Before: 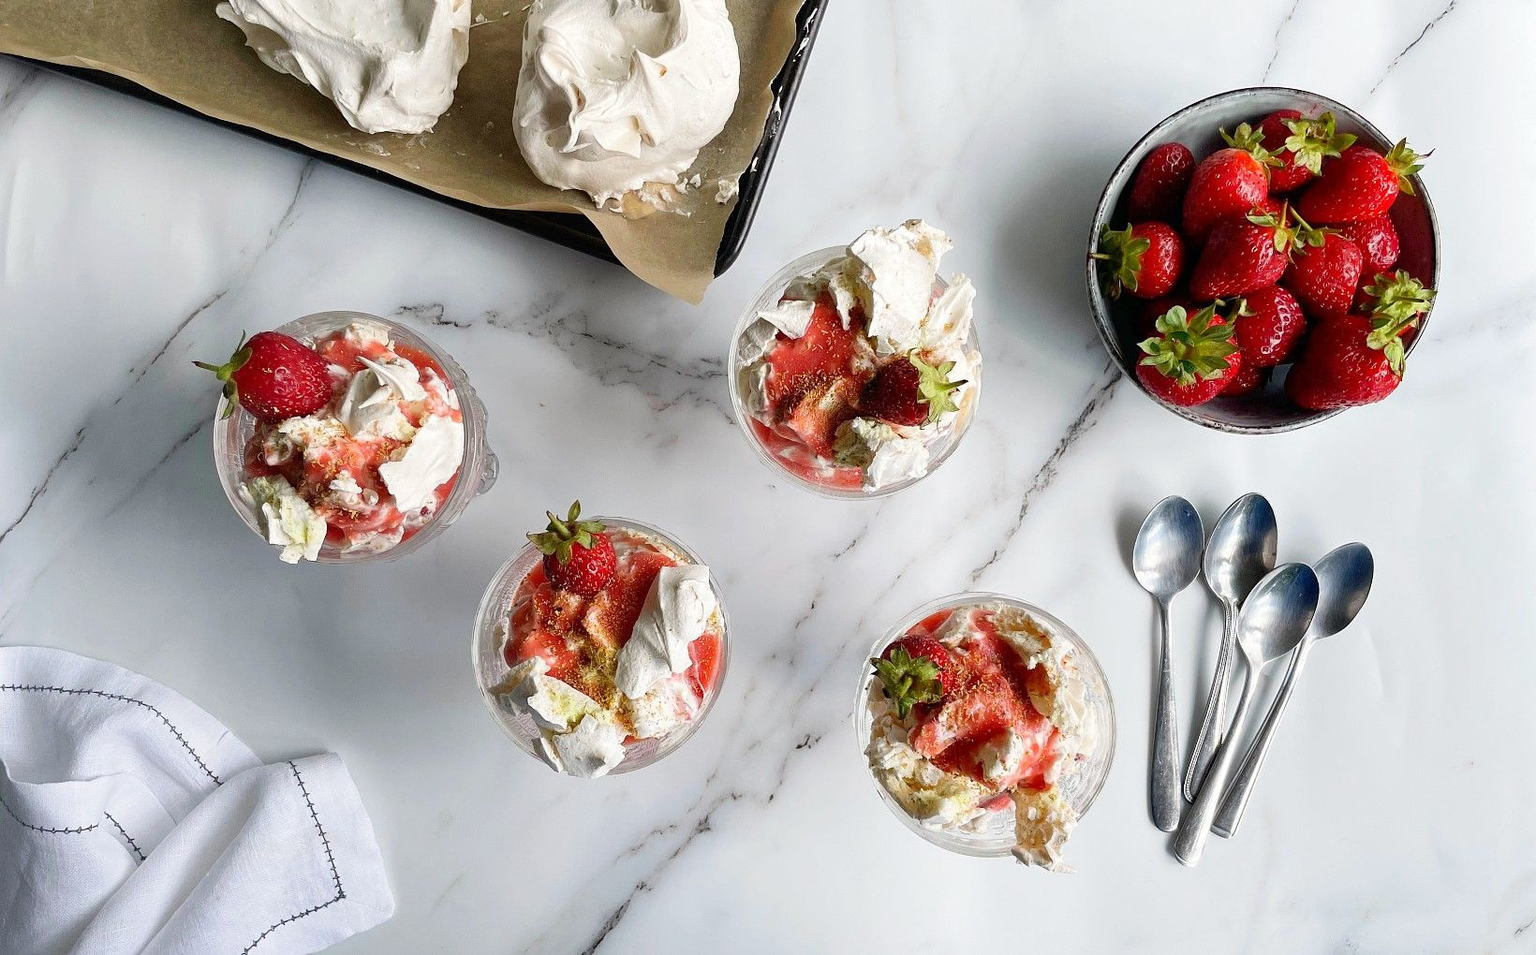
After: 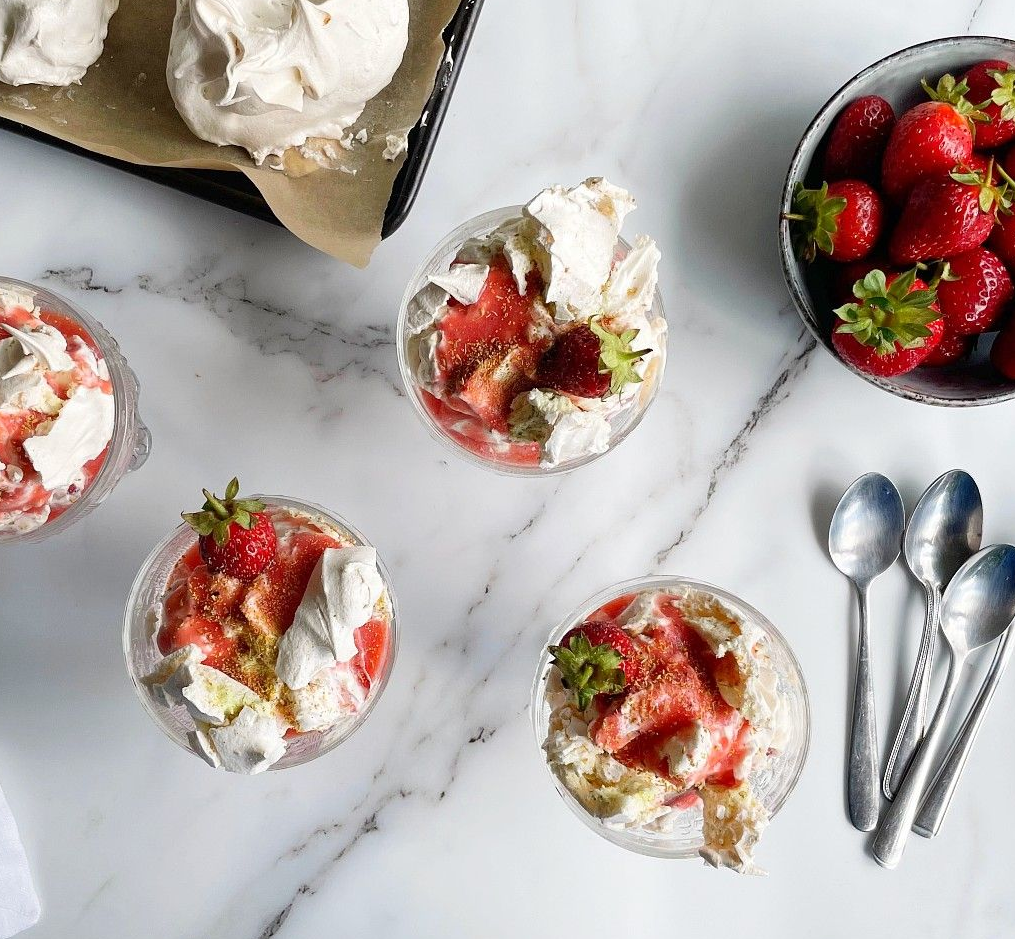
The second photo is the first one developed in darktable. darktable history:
crop and rotate: left 23.279%, top 5.647%, right 14.807%, bottom 2.248%
